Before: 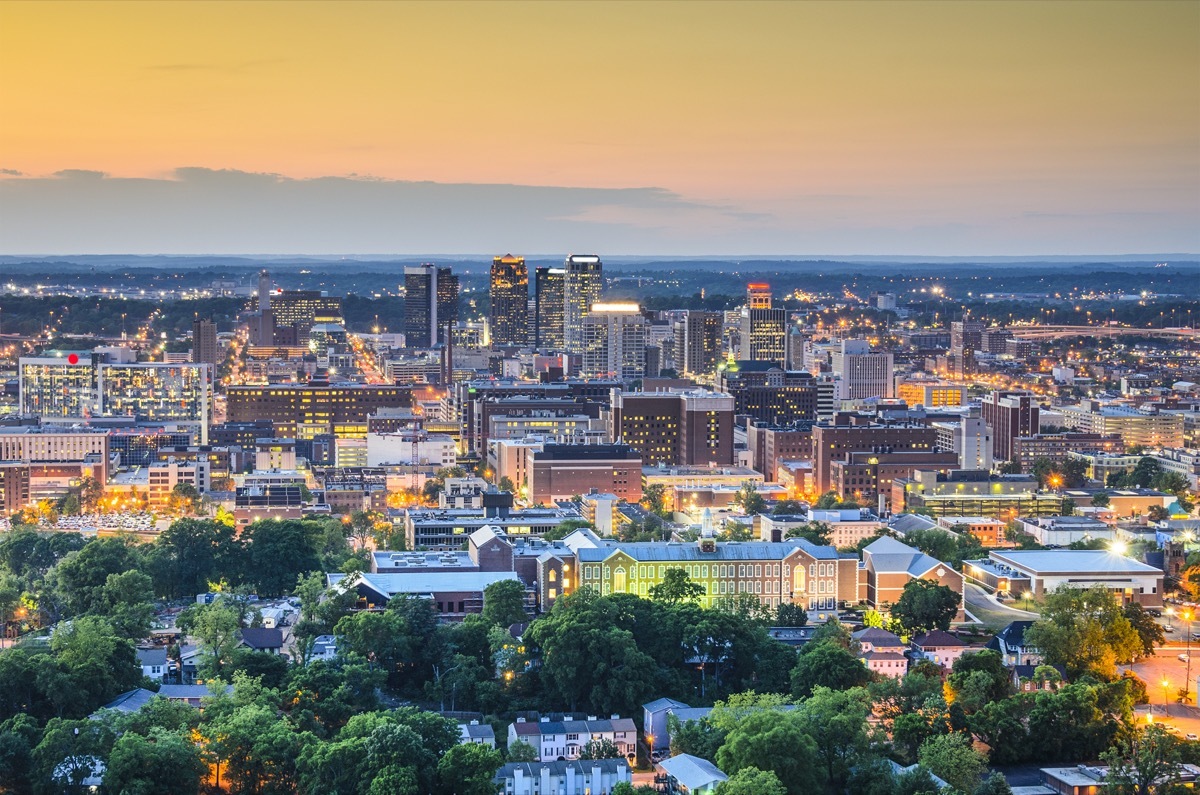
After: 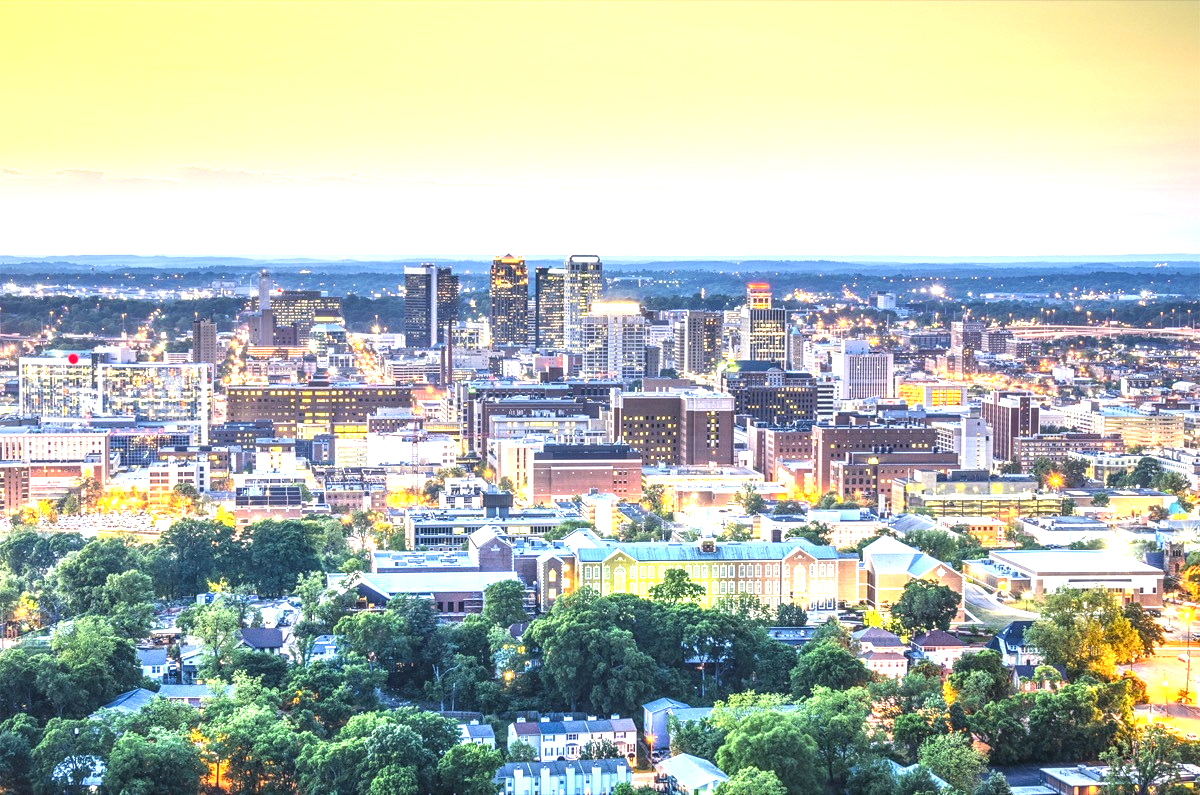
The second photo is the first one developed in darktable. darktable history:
local contrast: detail 130%
exposure: black level correction 0, exposure 1.4 EV, compensate exposure bias true, compensate highlight preservation false
